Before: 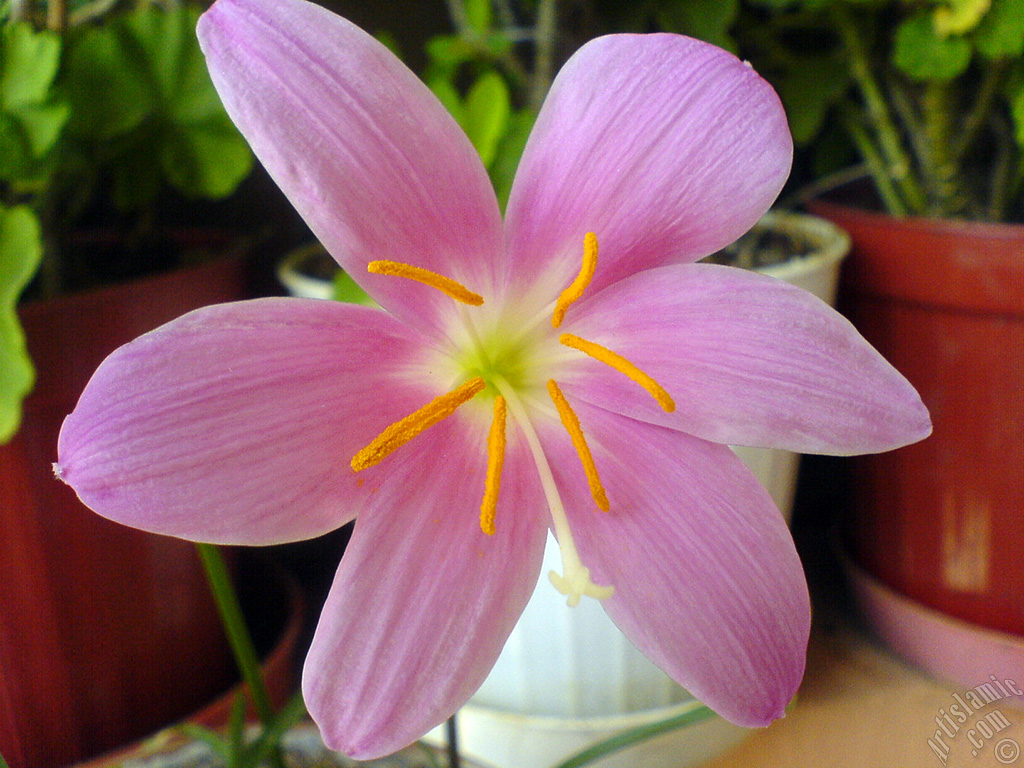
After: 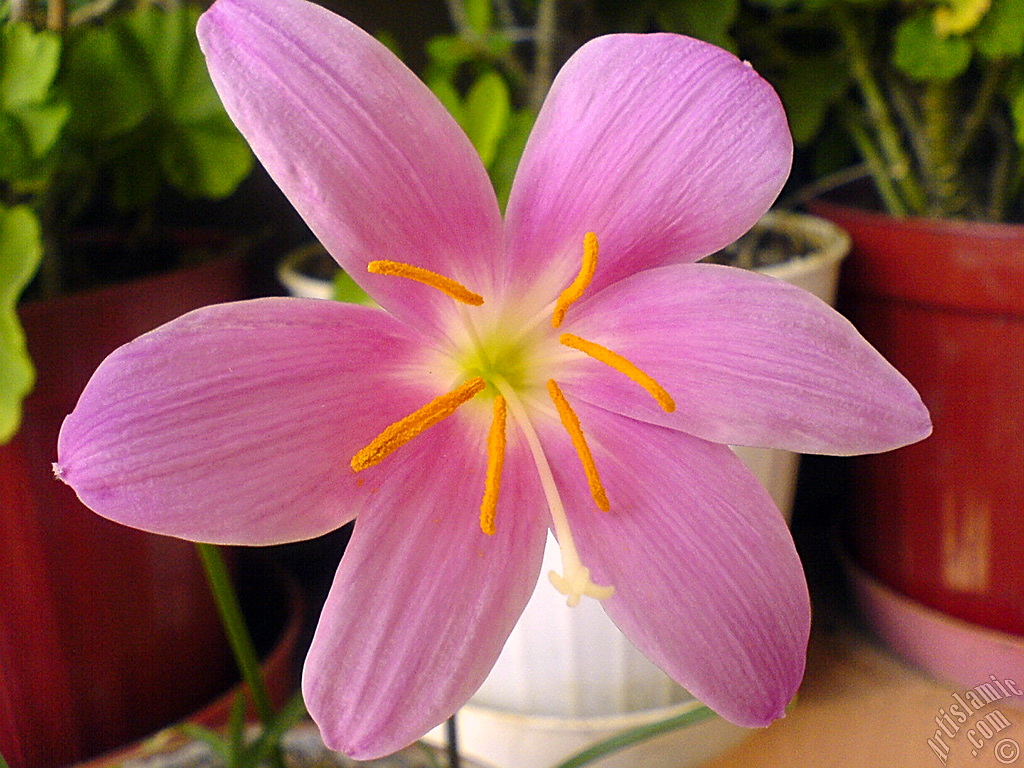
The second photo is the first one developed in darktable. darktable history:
sharpen: on, module defaults
color correction: highlights a* 14.68, highlights b* 4.72
